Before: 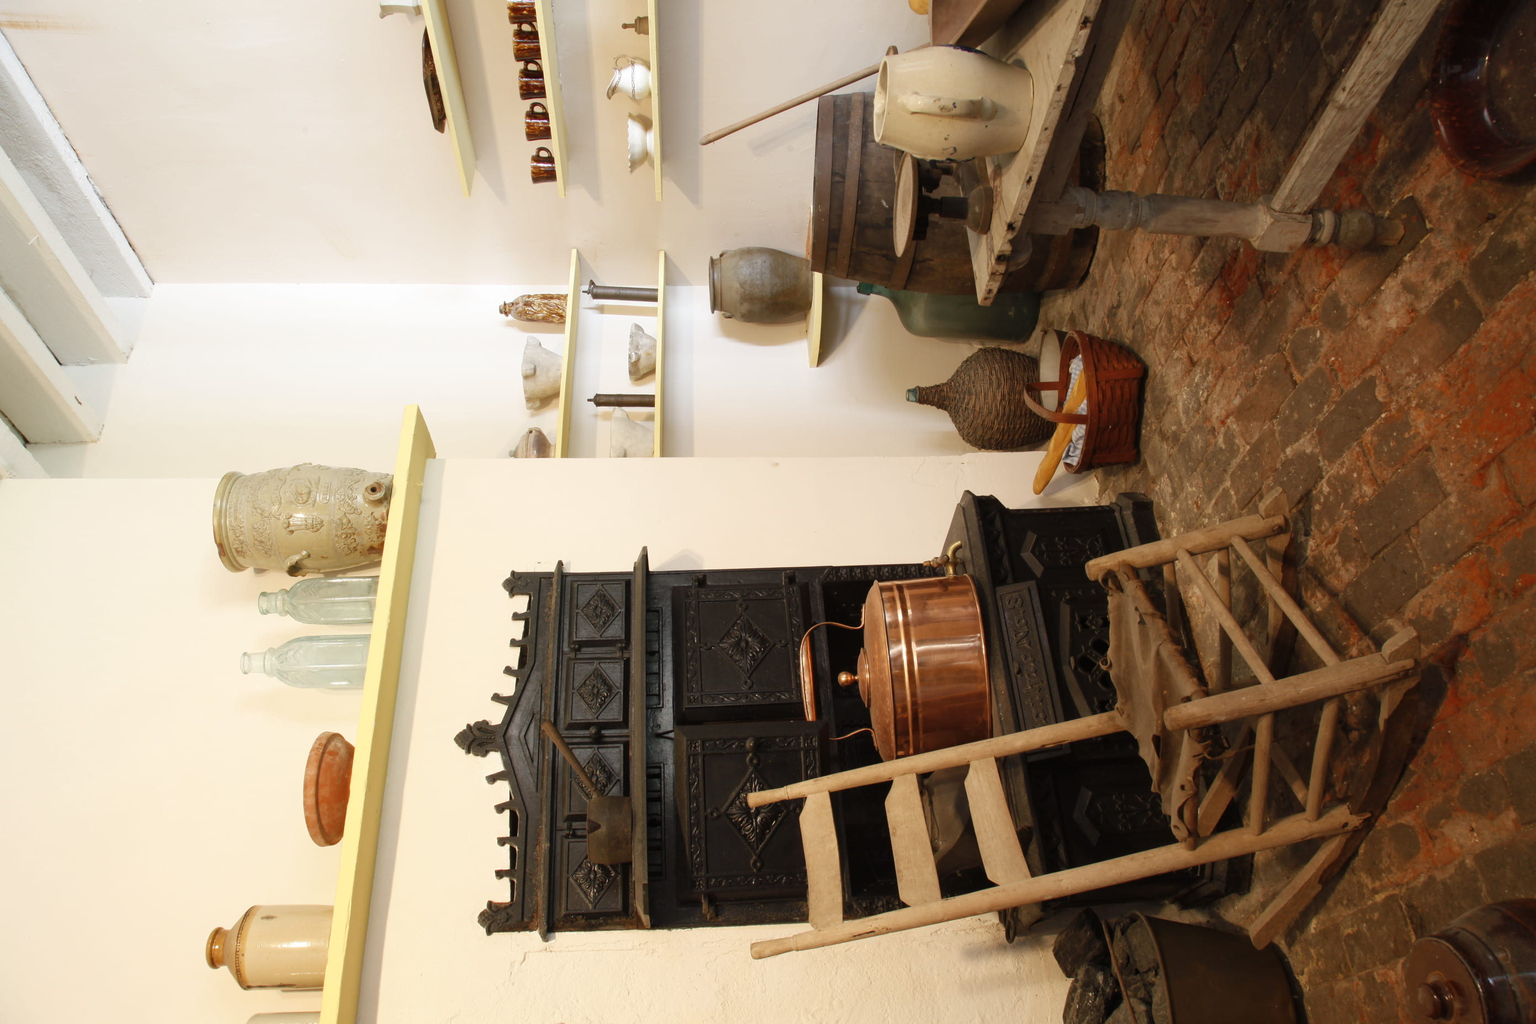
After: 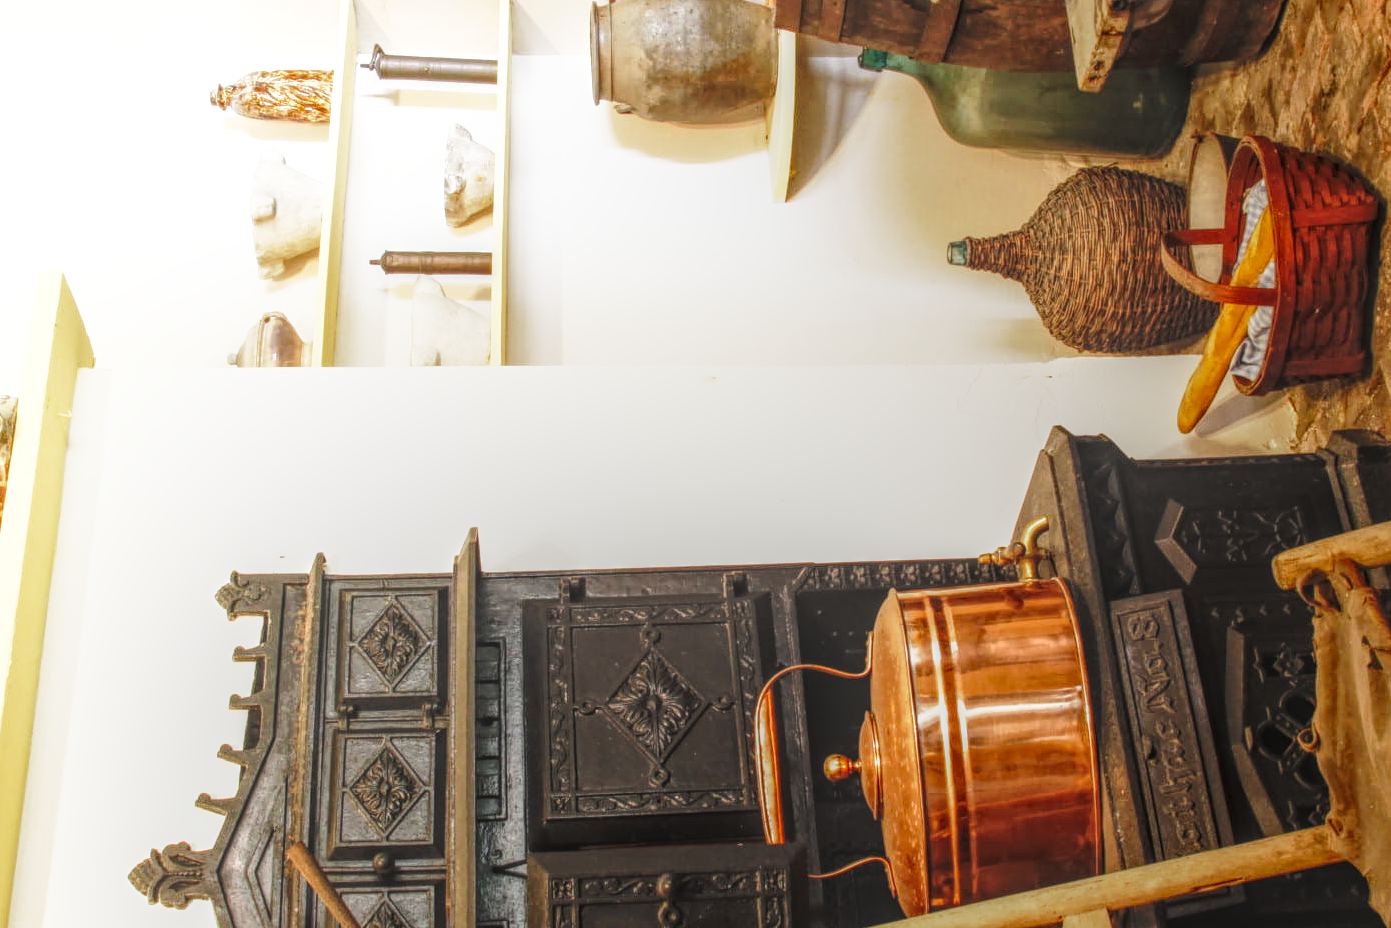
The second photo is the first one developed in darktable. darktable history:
crop: left 25%, top 25%, right 25%, bottom 25%
local contrast: highlights 20%, shadows 30%, detail 200%, midtone range 0.2
base curve: curves: ch0 [(0, 0) (0.026, 0.03) (0.109, 0.232) (0.351, 0.748) (0.669, 0.968) (1, 1)], preserve colors none
